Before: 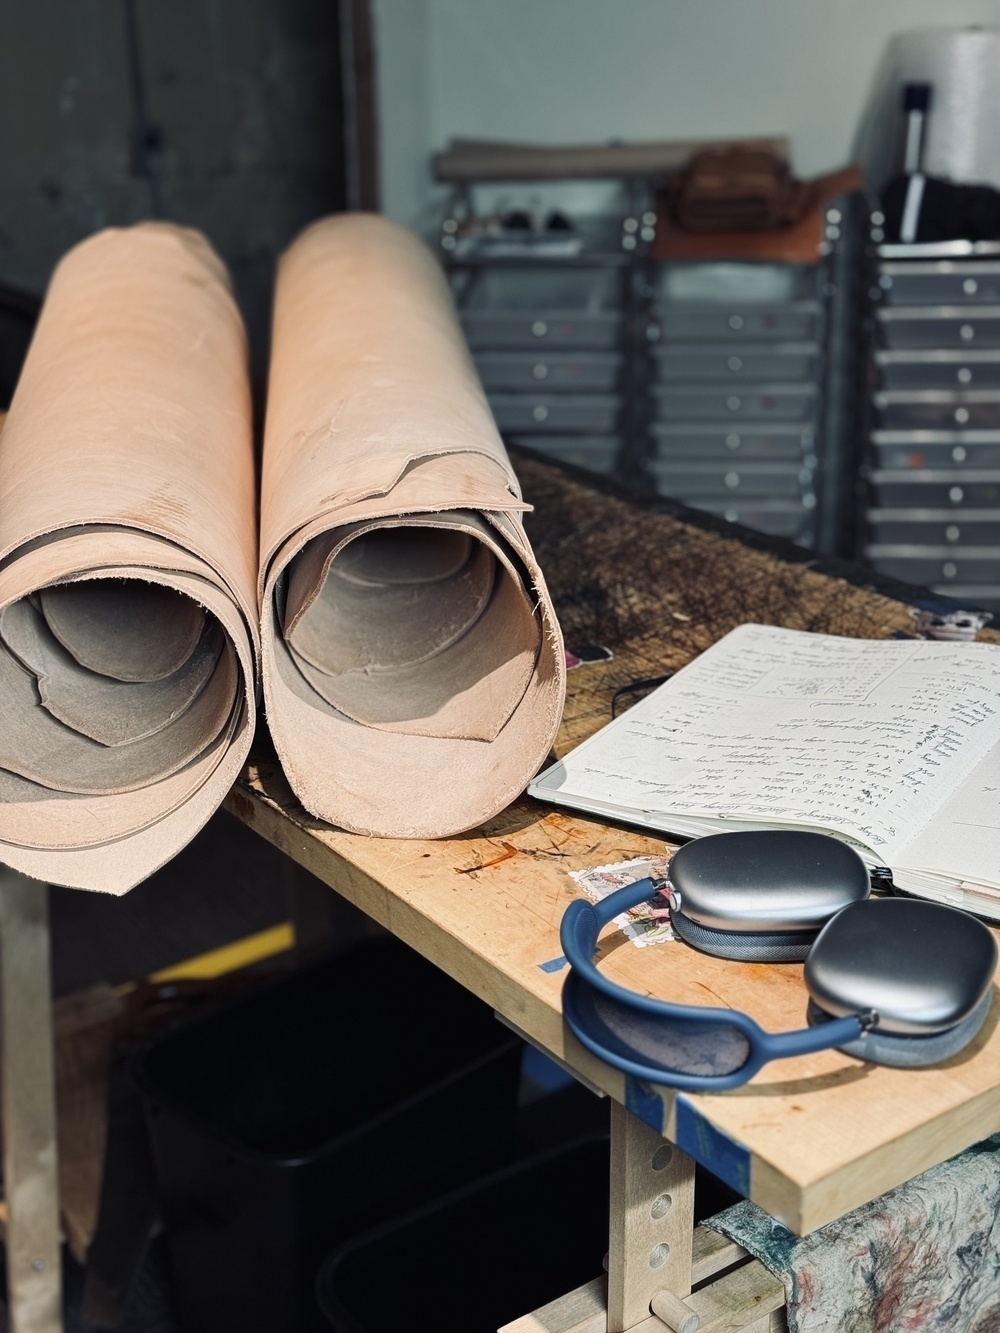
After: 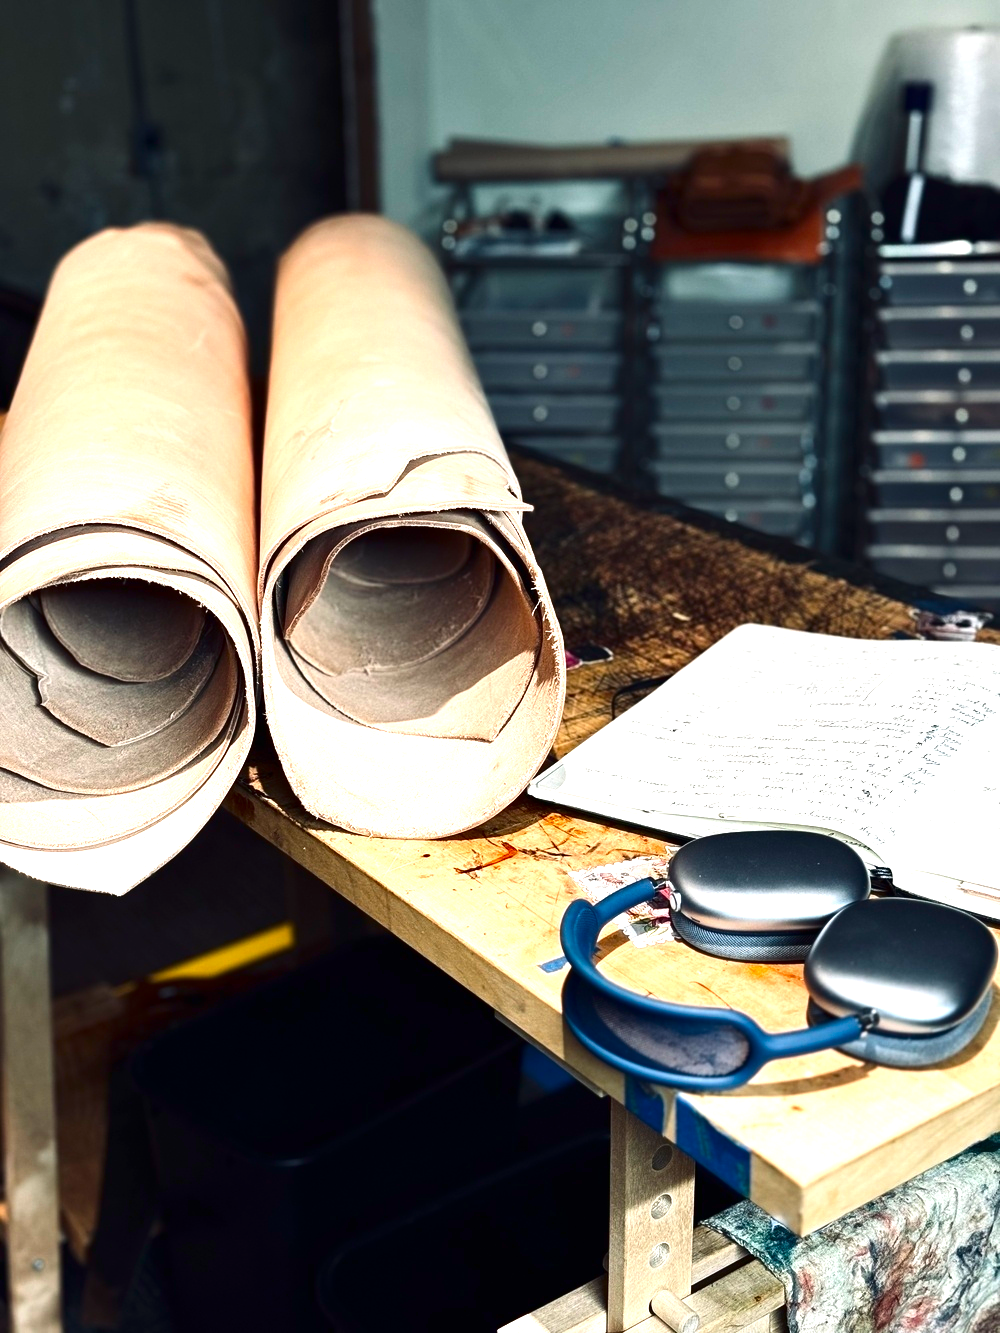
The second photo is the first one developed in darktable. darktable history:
exposure: black level correction 0, exposure 1 EV, compensate highlight preservation false
contrast brightness saturation: contrast 0.105, brightness -0.277, saturation 0.143
